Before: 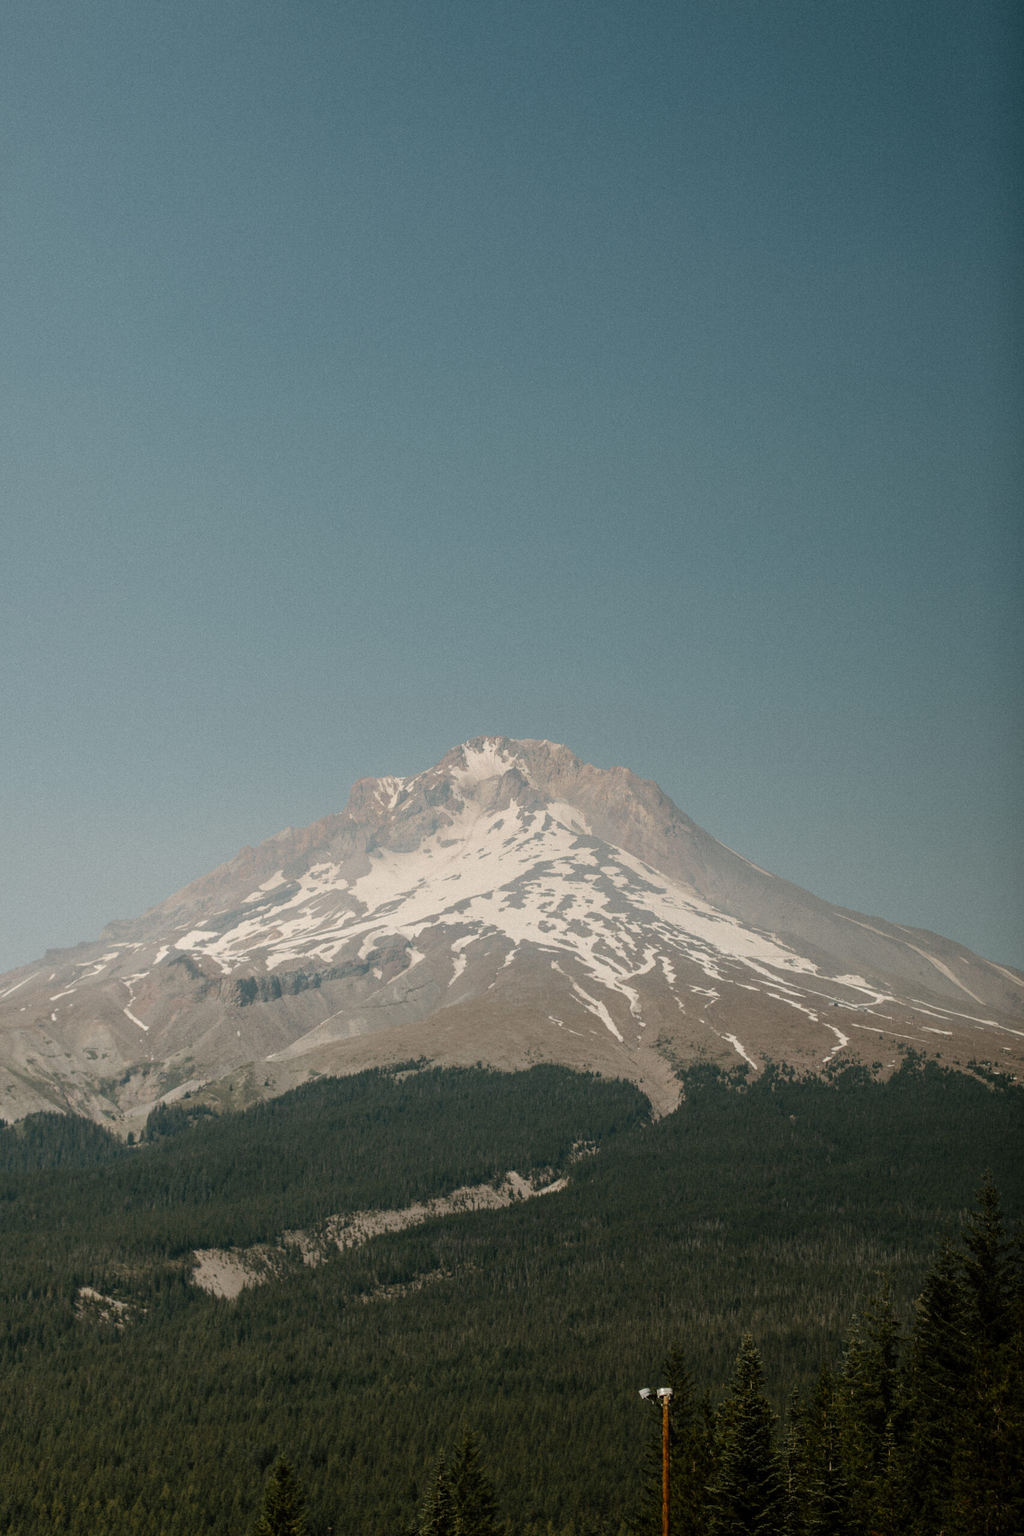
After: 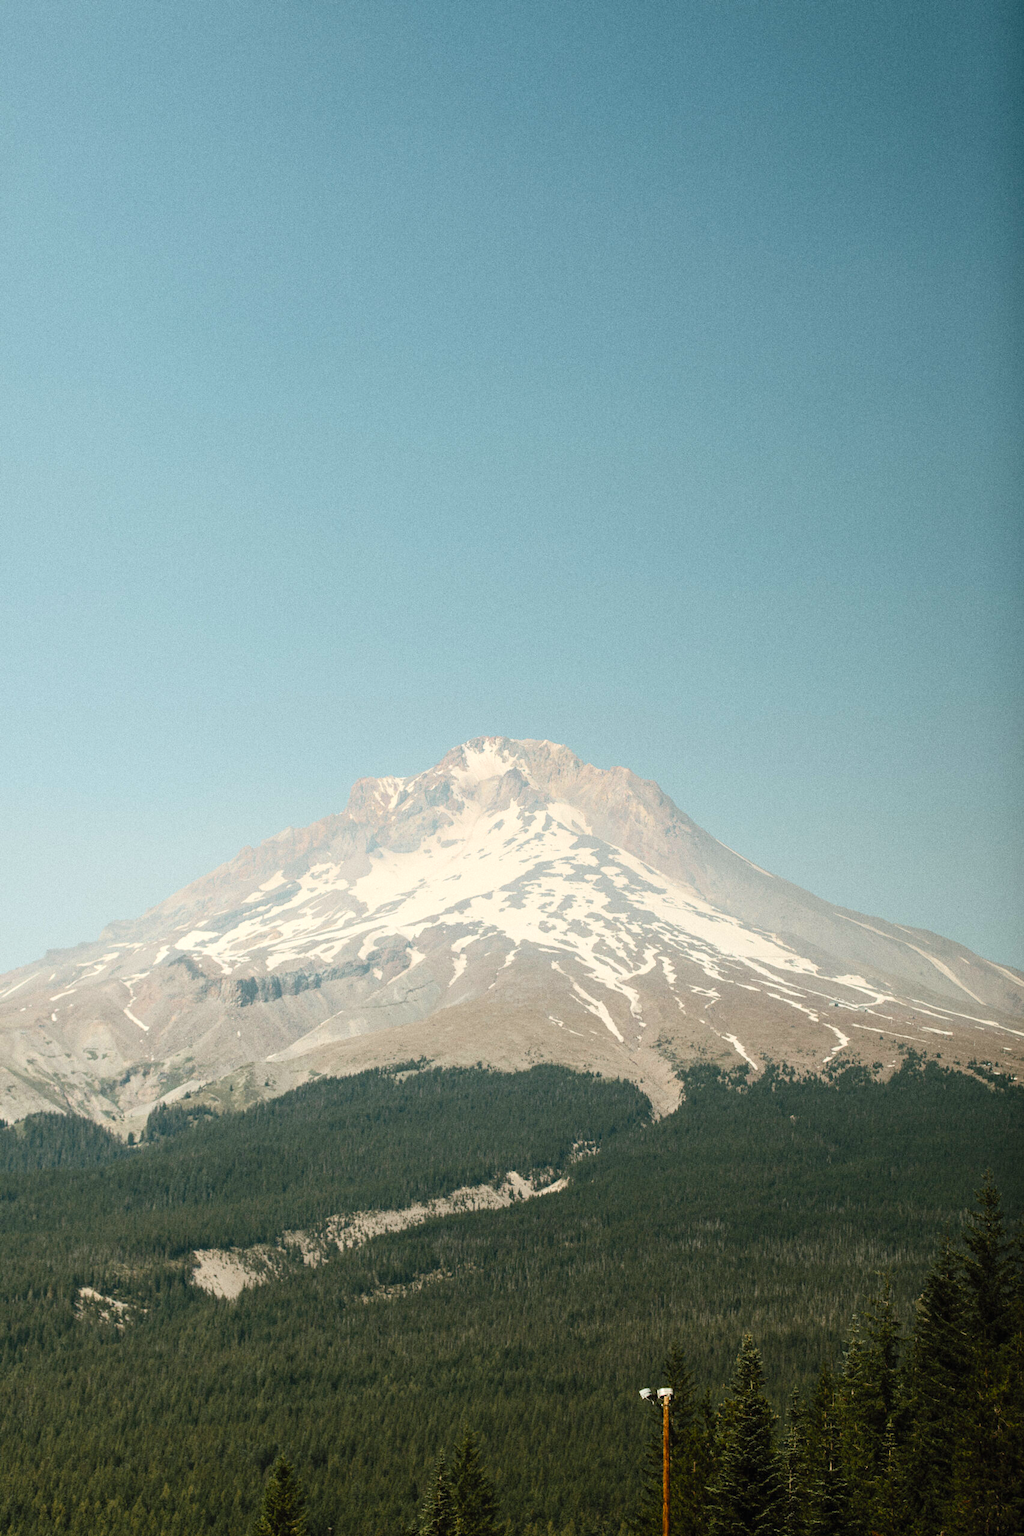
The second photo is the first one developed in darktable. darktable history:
exposure: black level correction 0, exposure 0.5 EV, compensate highlight preservation false
white balance: red 0.978, blue 0.999
contrast brightness saturation: contrast 0.2, brightness 0.16, saturation 0.22
